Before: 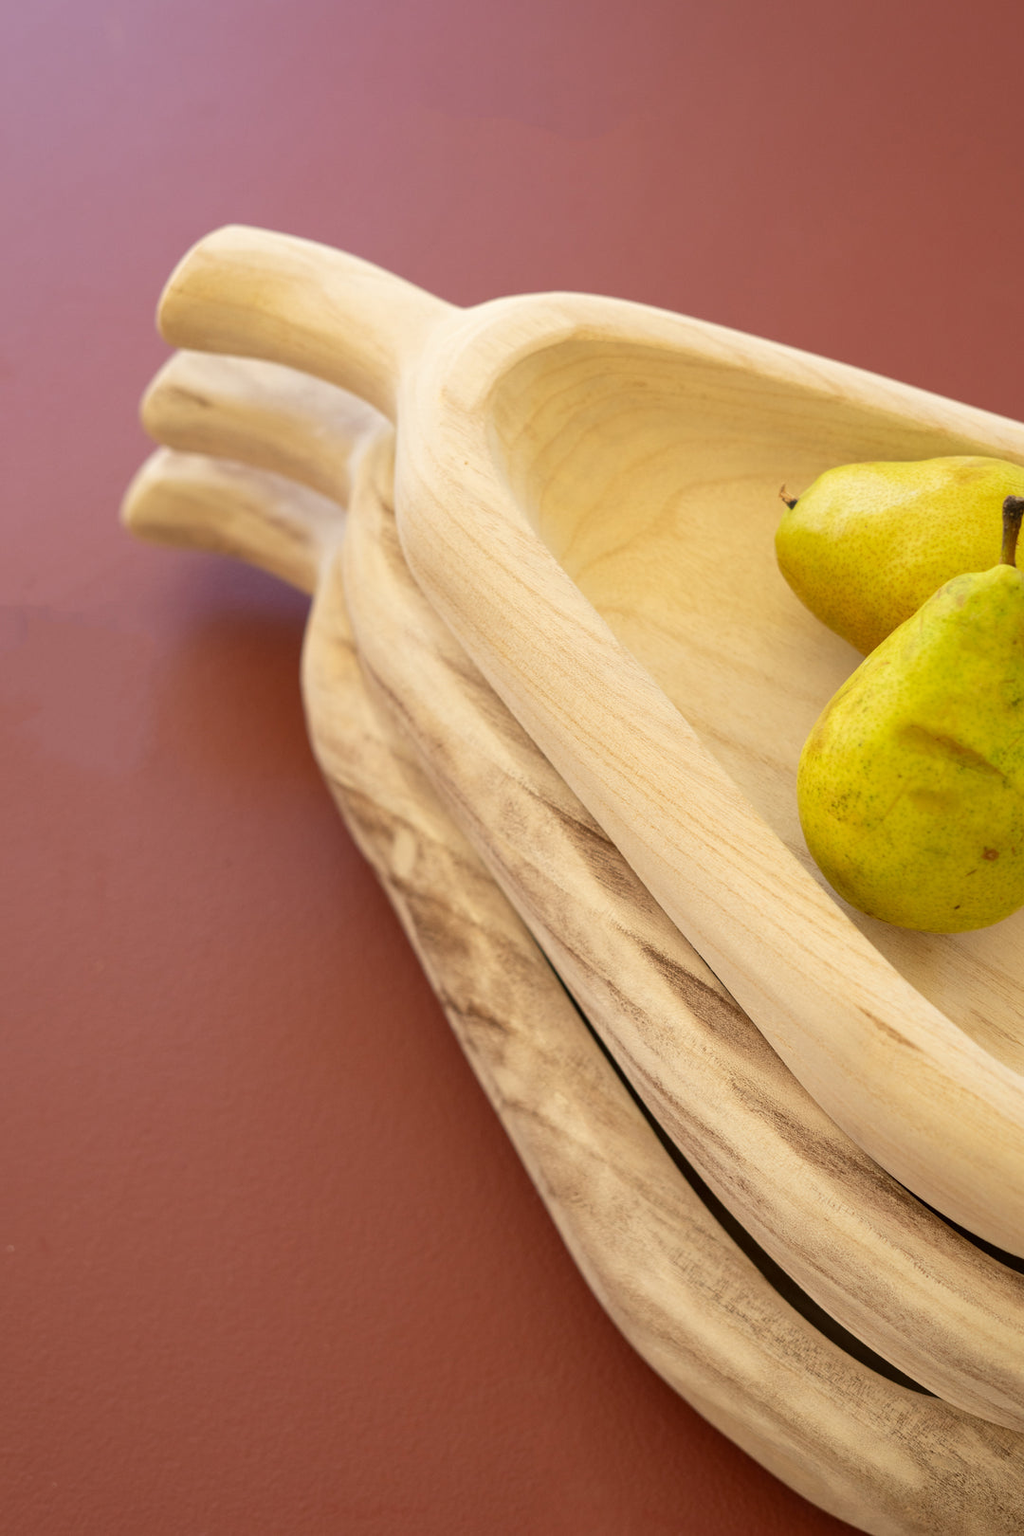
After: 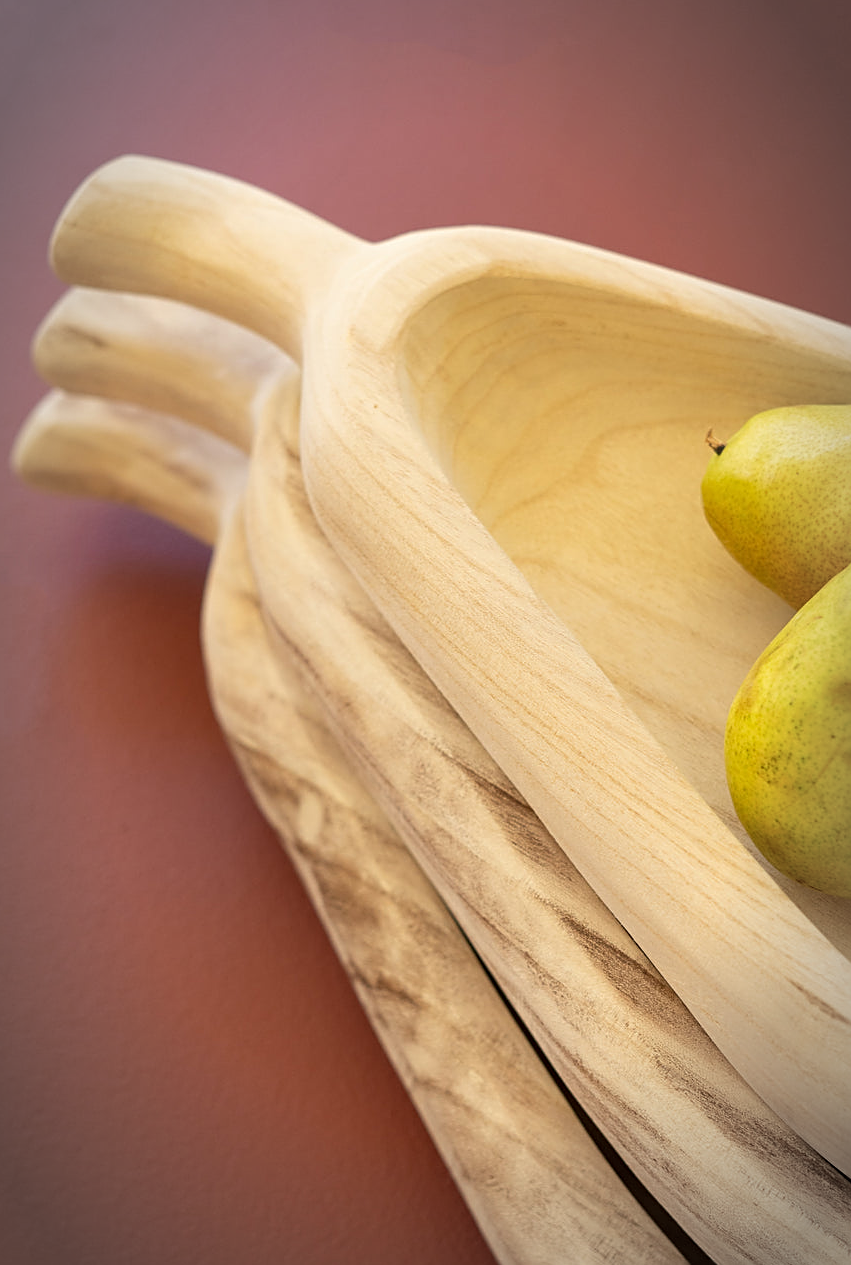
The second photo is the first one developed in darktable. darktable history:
sharpen: on, module defaults
vignetting: automatic ratio true
crop and rotate: left 10.77%, top 5.1%, right 10.41%, bottom 16.76%
